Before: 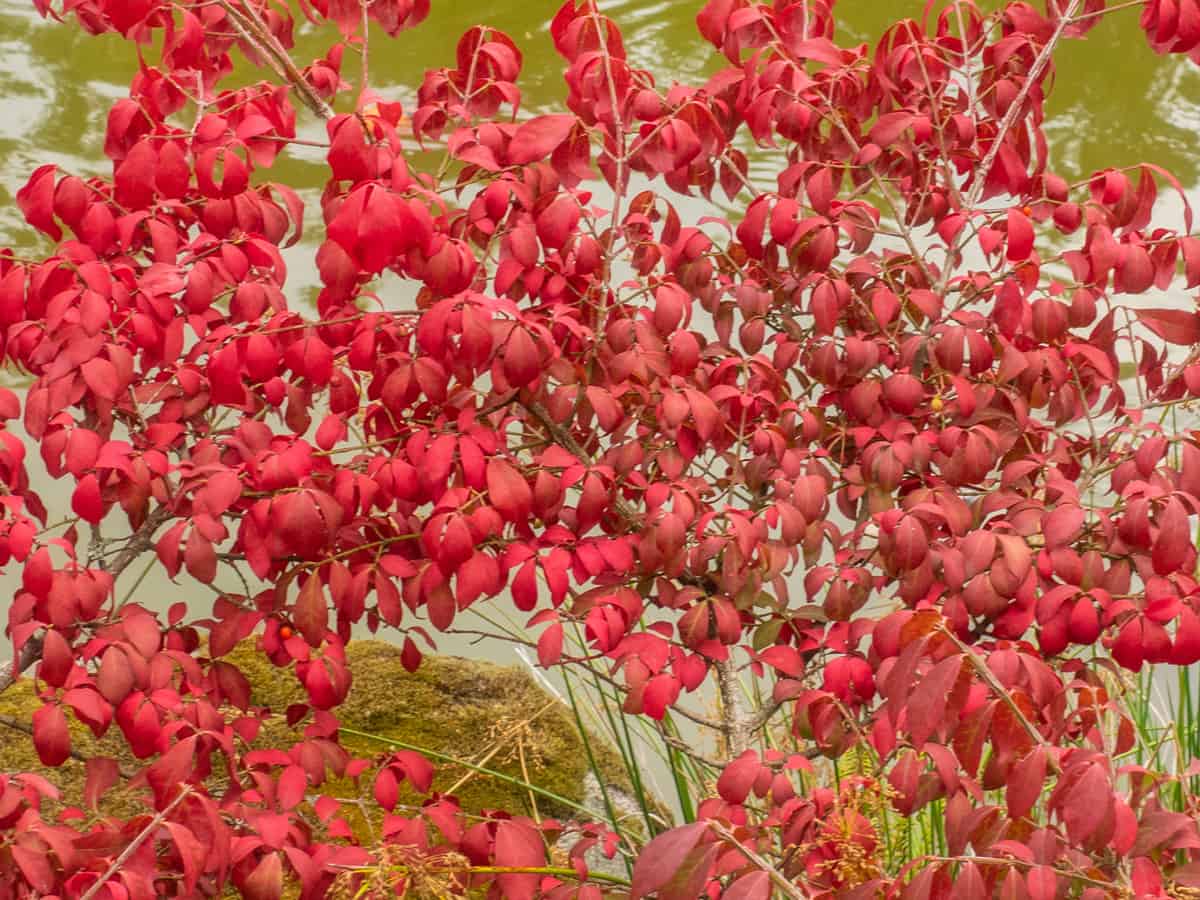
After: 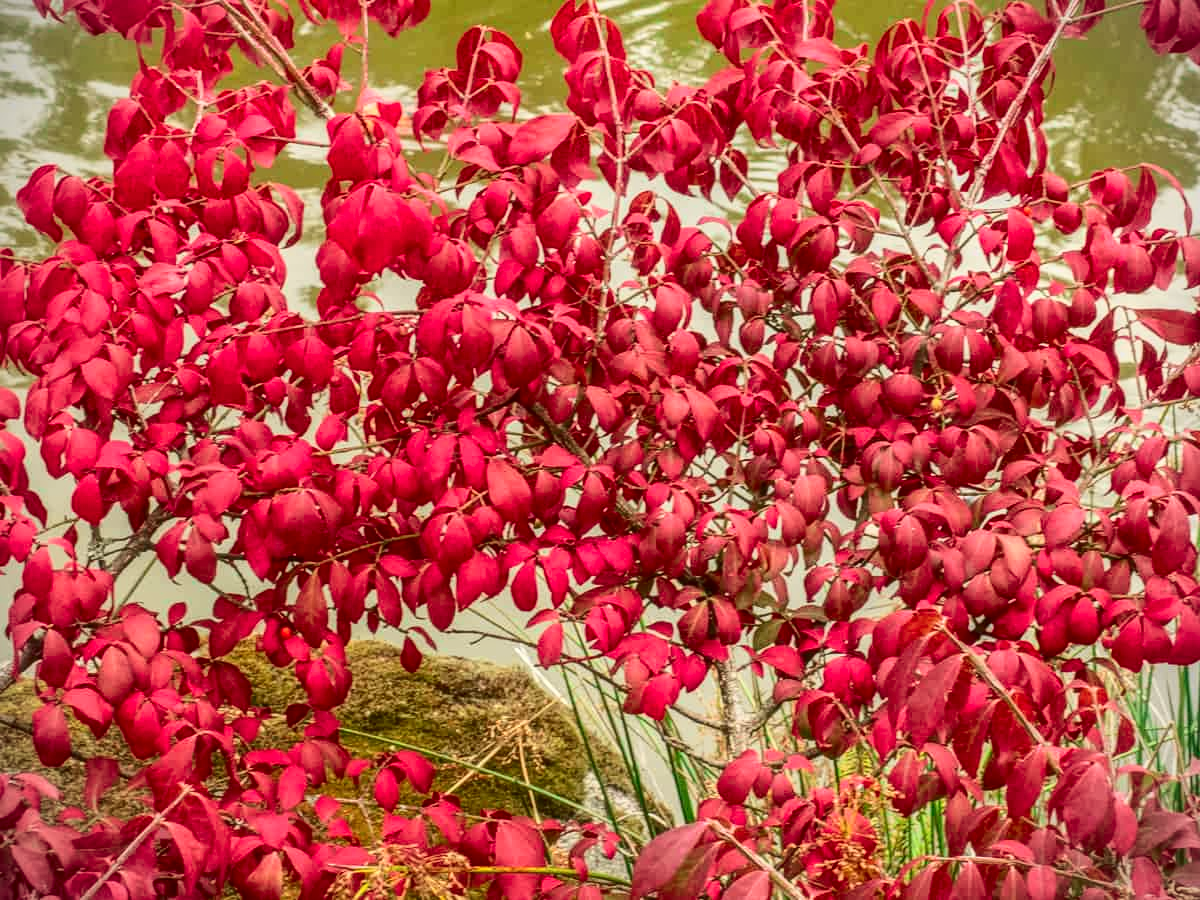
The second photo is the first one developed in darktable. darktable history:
tone curve: curves: ch0 [(0, 0.039) (0.104, 0.103) (0.273, 0.267) (0.448, 0.487) (0.704, 0.761) (0.886, 0.922) (0.994, 0.971)]; ch1 [(0, 0) (0.335, 0.298) (0.446, 0.413) (0.485, 0.487) (0.515, 0.503) (0.566, 0.563) (0.641, 0.655) (1, 1)]; ch2 [(0, 0) (0.314, 0.301) (0.421, 0.411) (0.502, 0.494) (0.528, 0.54) (0.557, 0.559) (0.612, 0.605) (0.722, 0.686) (1, 1)], color space Lab, independent channels, preserve colors none
contrast brightness saturation: contrast 0.126, brightness -0.062, saturation 0.163
vignetting: fall-off start 91.73%, brightness -0.575
local contrast: on, module defaults
